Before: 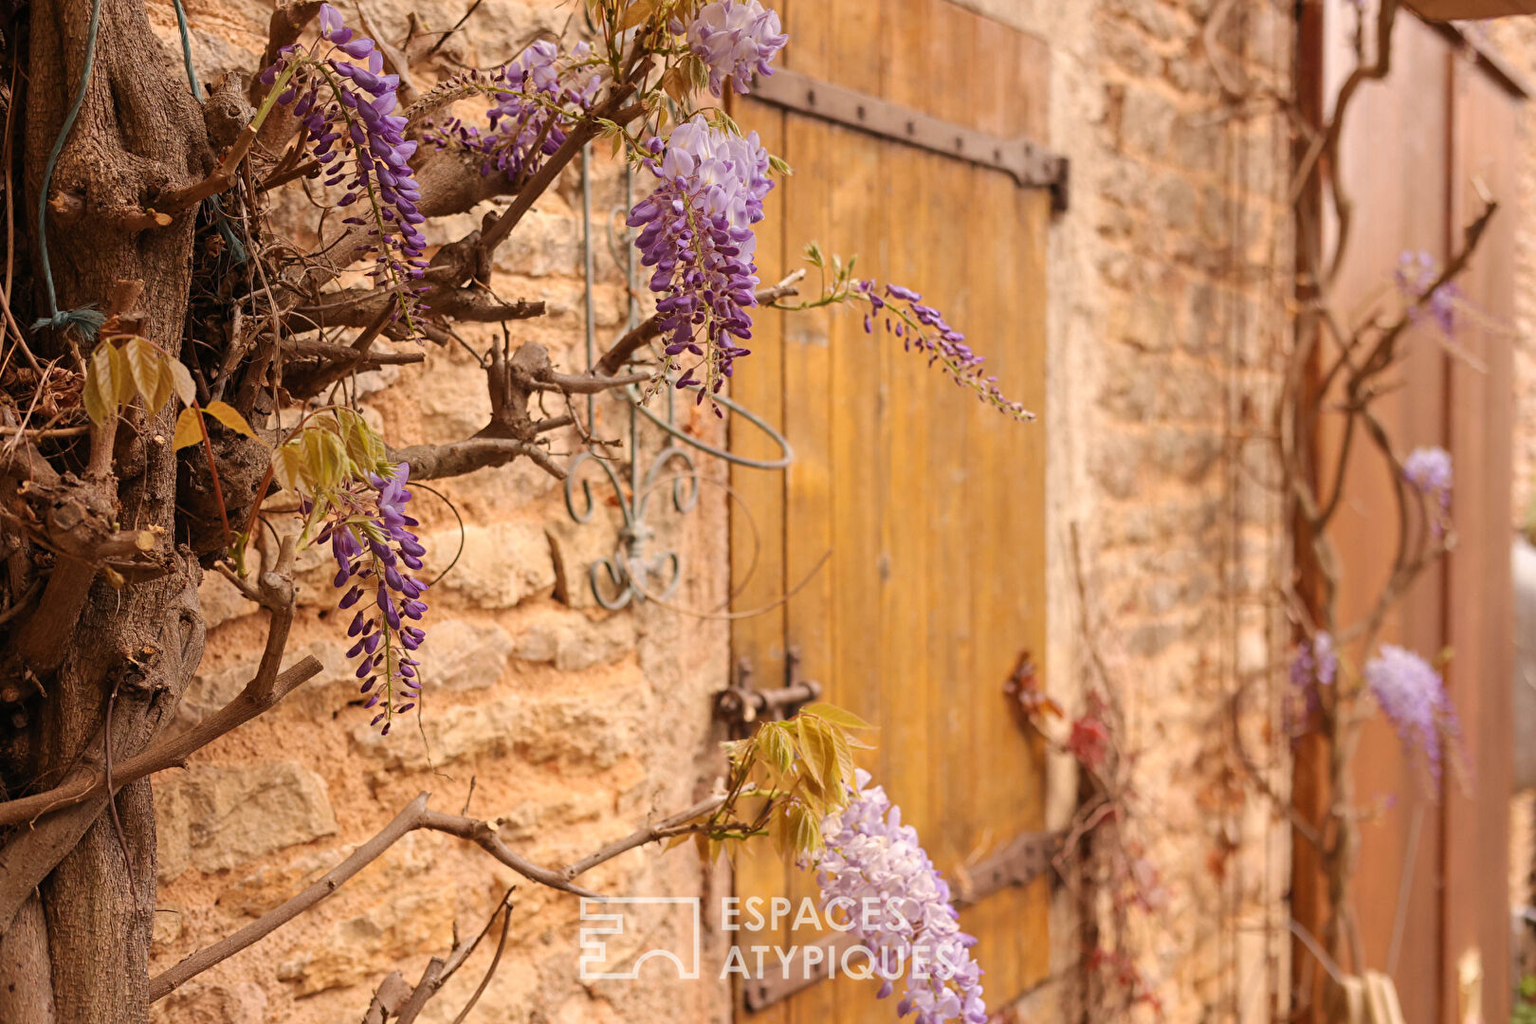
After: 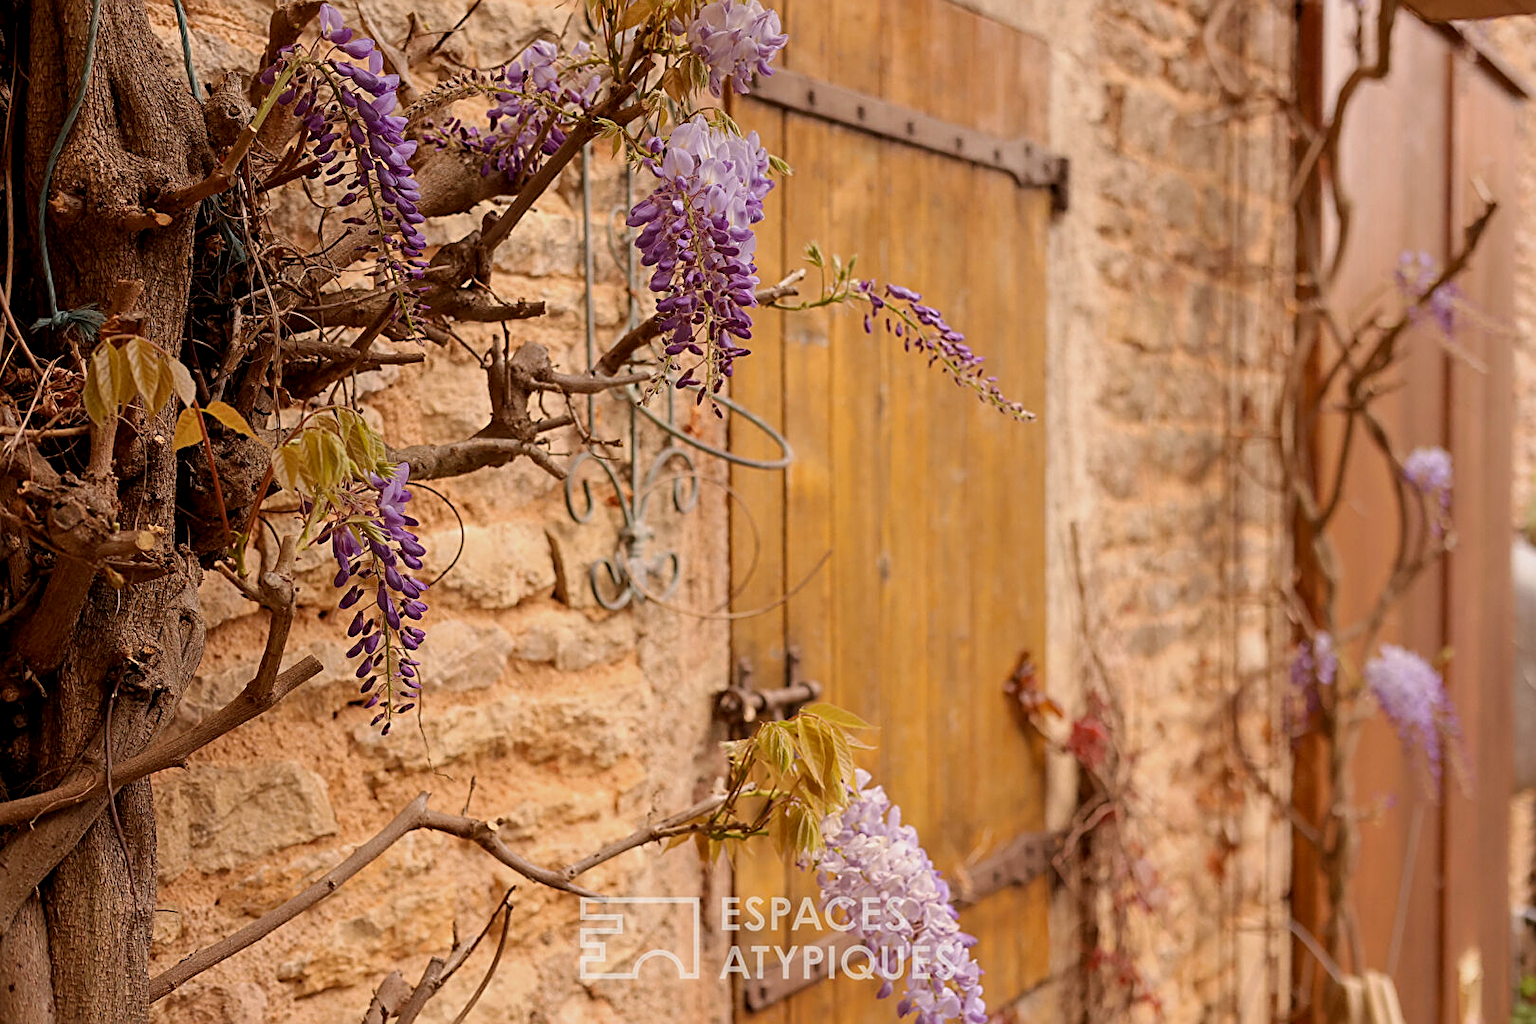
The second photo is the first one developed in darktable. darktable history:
exposure: black level correction 0.006, exposure -0.226 EV, compensate highlight preservation false
sharpen: on, module defaults
